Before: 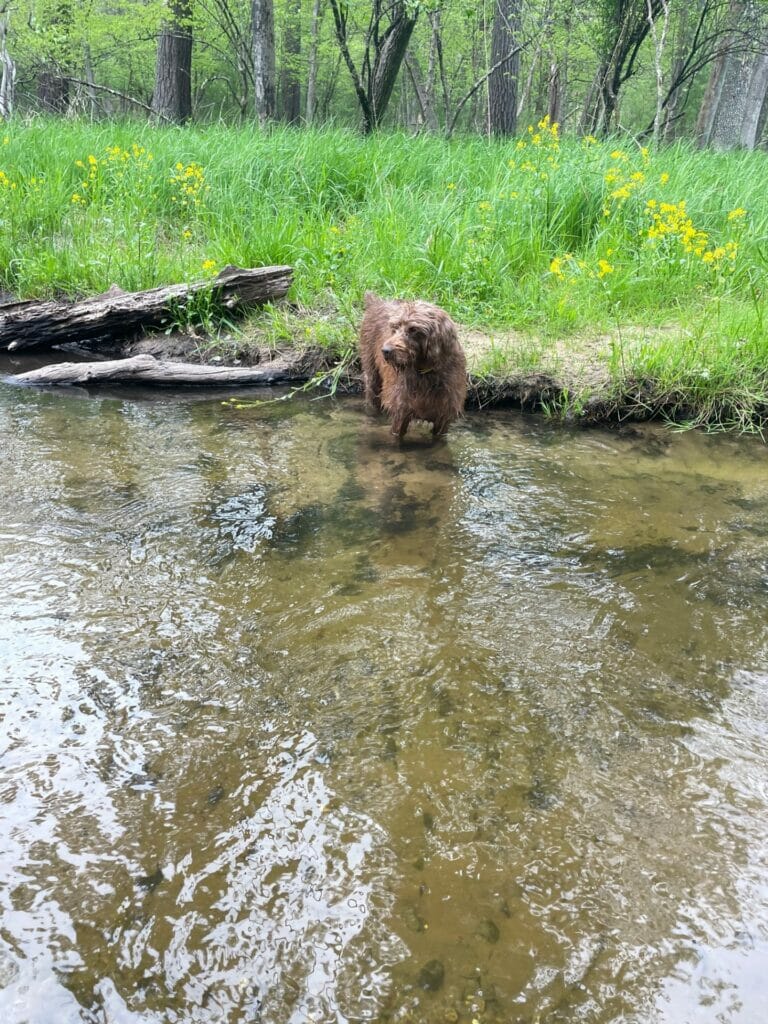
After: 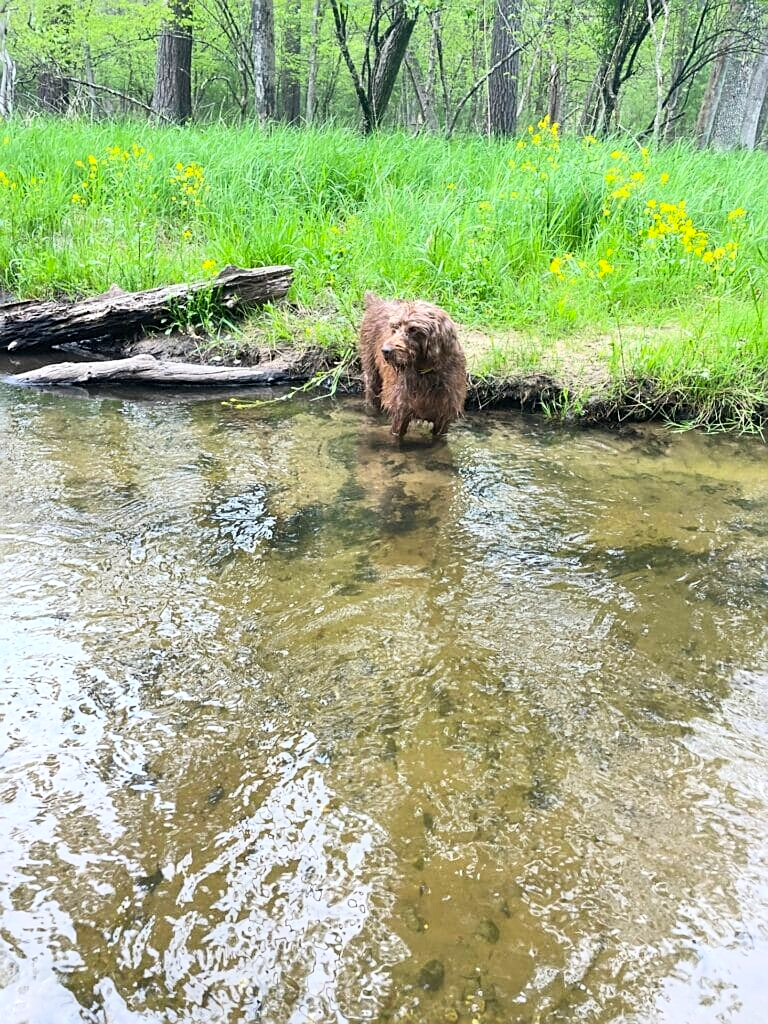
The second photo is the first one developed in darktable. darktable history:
sharpen: on, module defaults
tone equalizer: edges refinement/feathering 500, mask exposure compensation -1.57 EV, preserve details no
contrast brightness saturation: contrast 0.205, brightness 0.159, saturation 0.225
